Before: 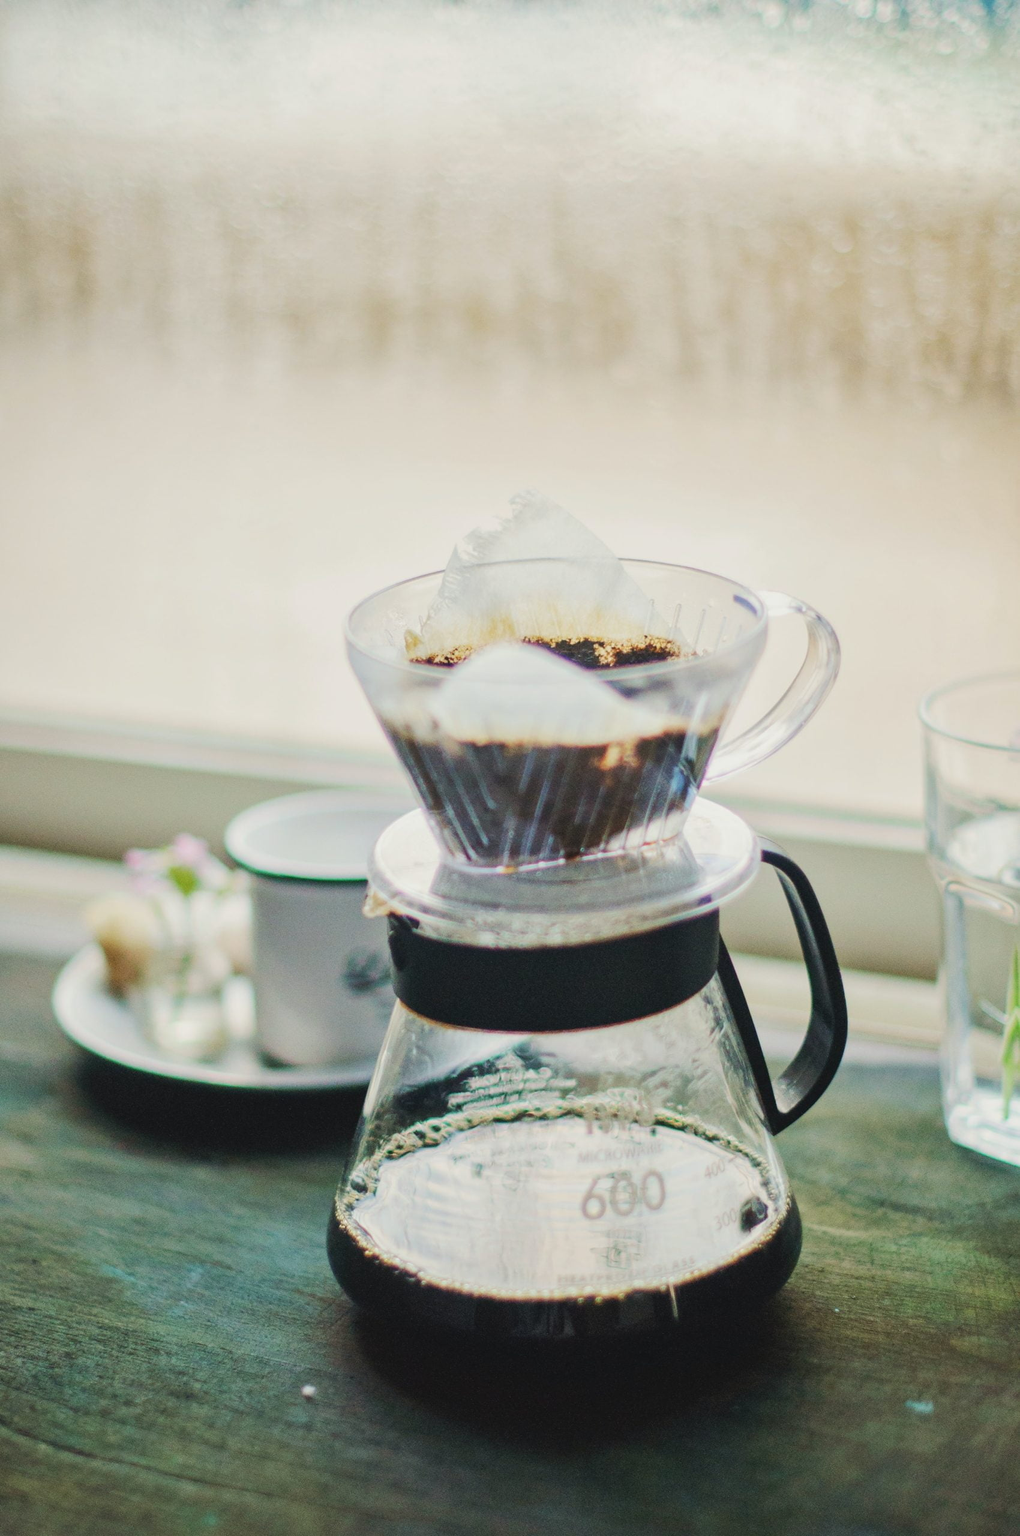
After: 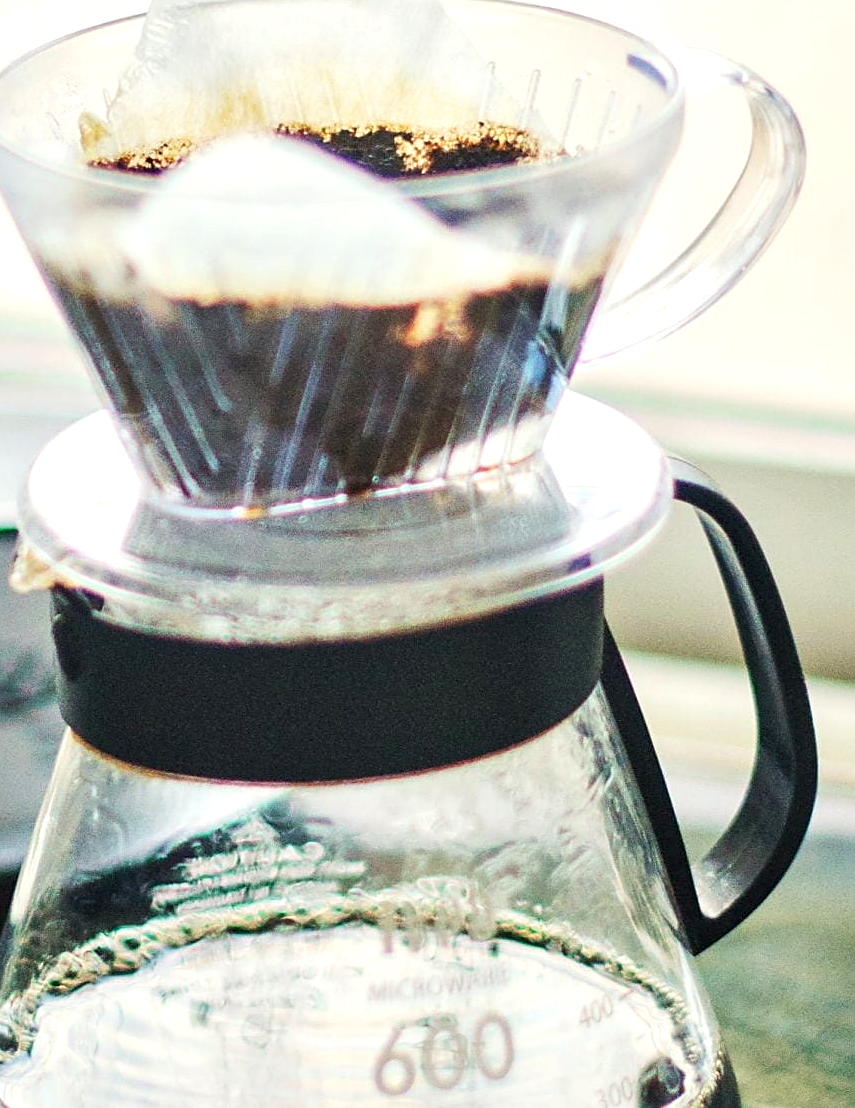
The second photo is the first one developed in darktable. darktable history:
crop: left 35.03%, top 36.625%, right 14.663%, bottom 20.057%
exposure: black level correction 0.001, exposure 0.5 EV, compensate exposure bias true, compensate highlight preservation false
sharpen: on, module defaults
contrast equalizer: octaves 7, y [[0.6 ×6], [0.55 ×6], [0 ×6], [0 ×6], [0 ×6]], mix 0.3
